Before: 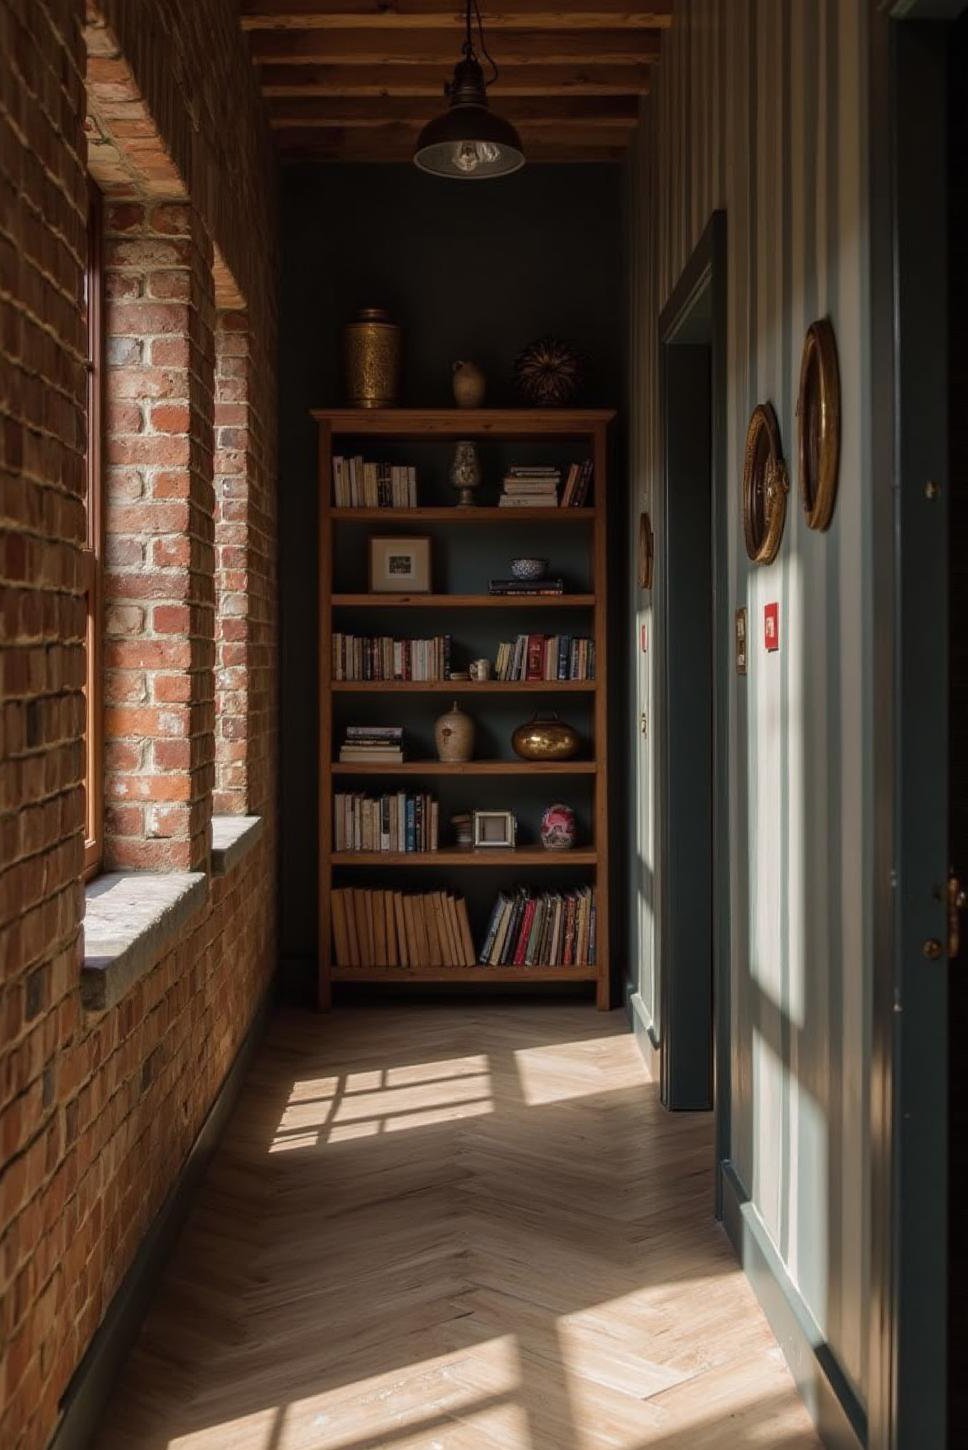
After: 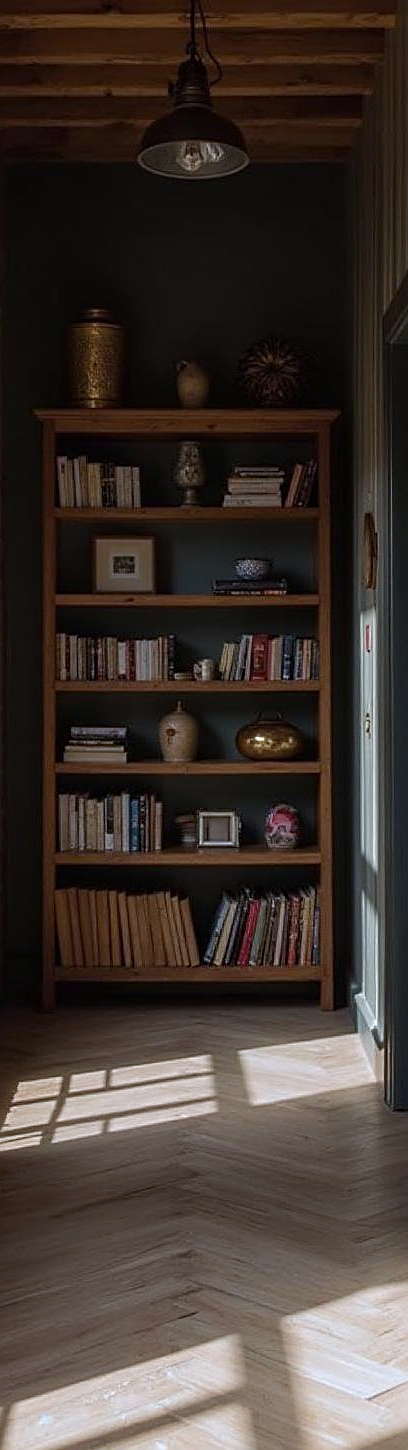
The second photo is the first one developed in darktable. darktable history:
white balance: red 0.931, blue 1.11
sharpen: on, module defaults
crop: left 28.583%, right 29.231%
